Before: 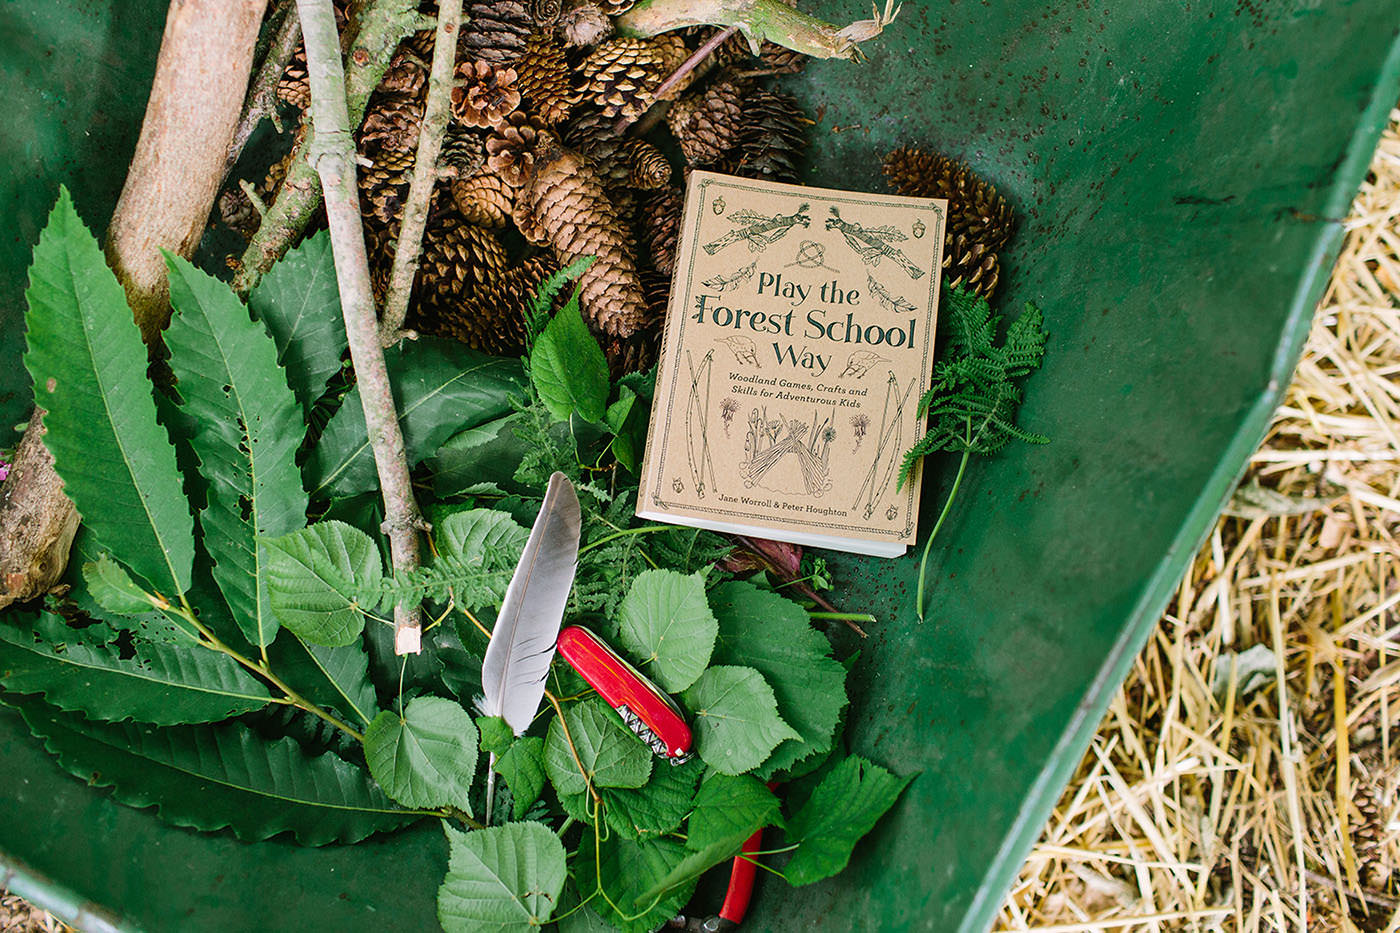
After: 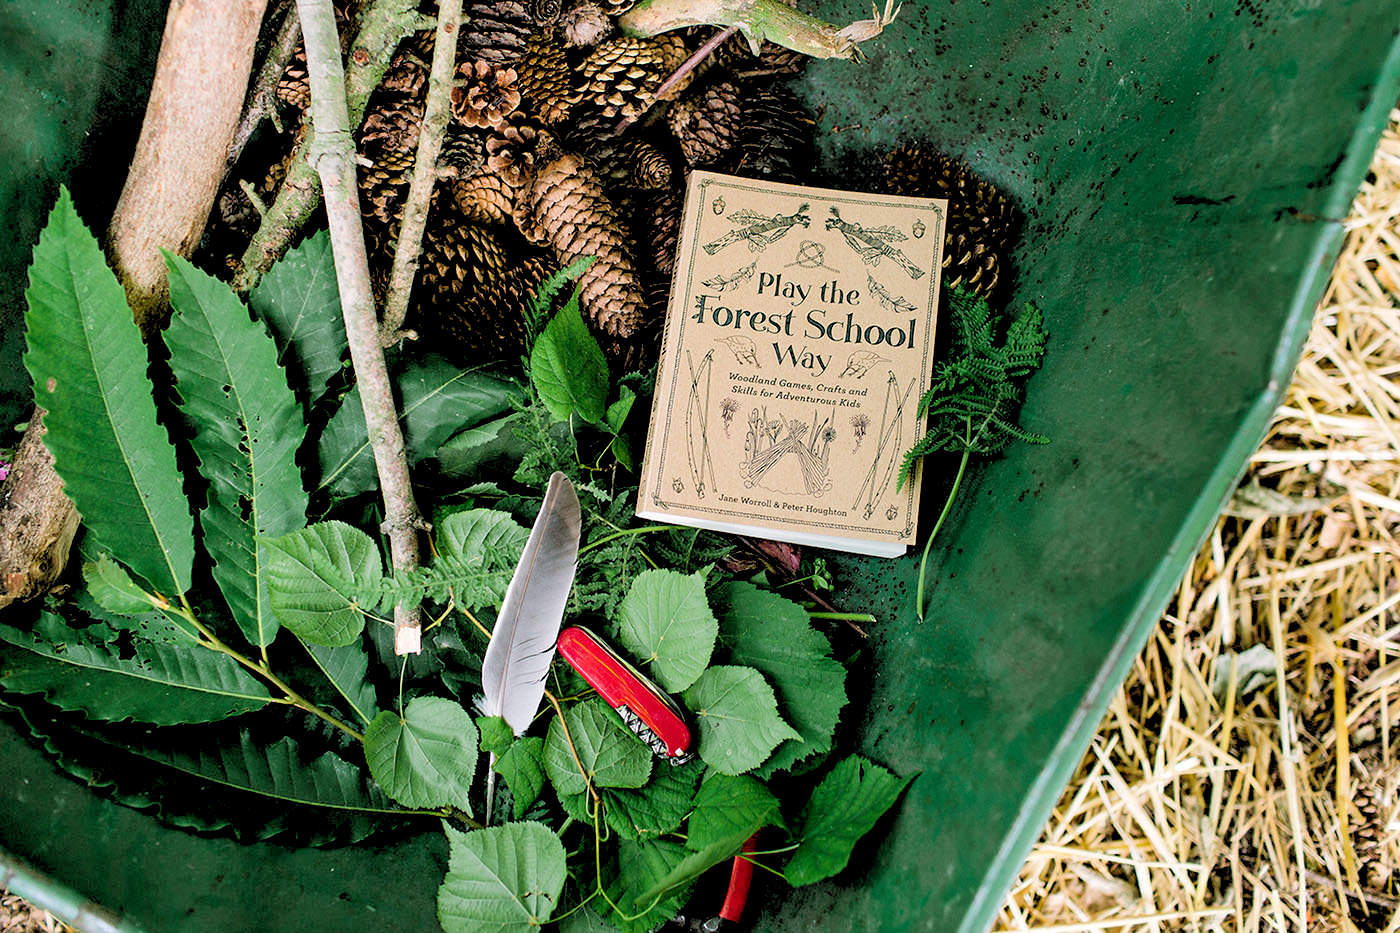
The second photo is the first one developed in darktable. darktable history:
rgb levels: levels [[0.029, 0.461, 0.922], [0, 0.5, 1], [0, 0.5, 1]]
